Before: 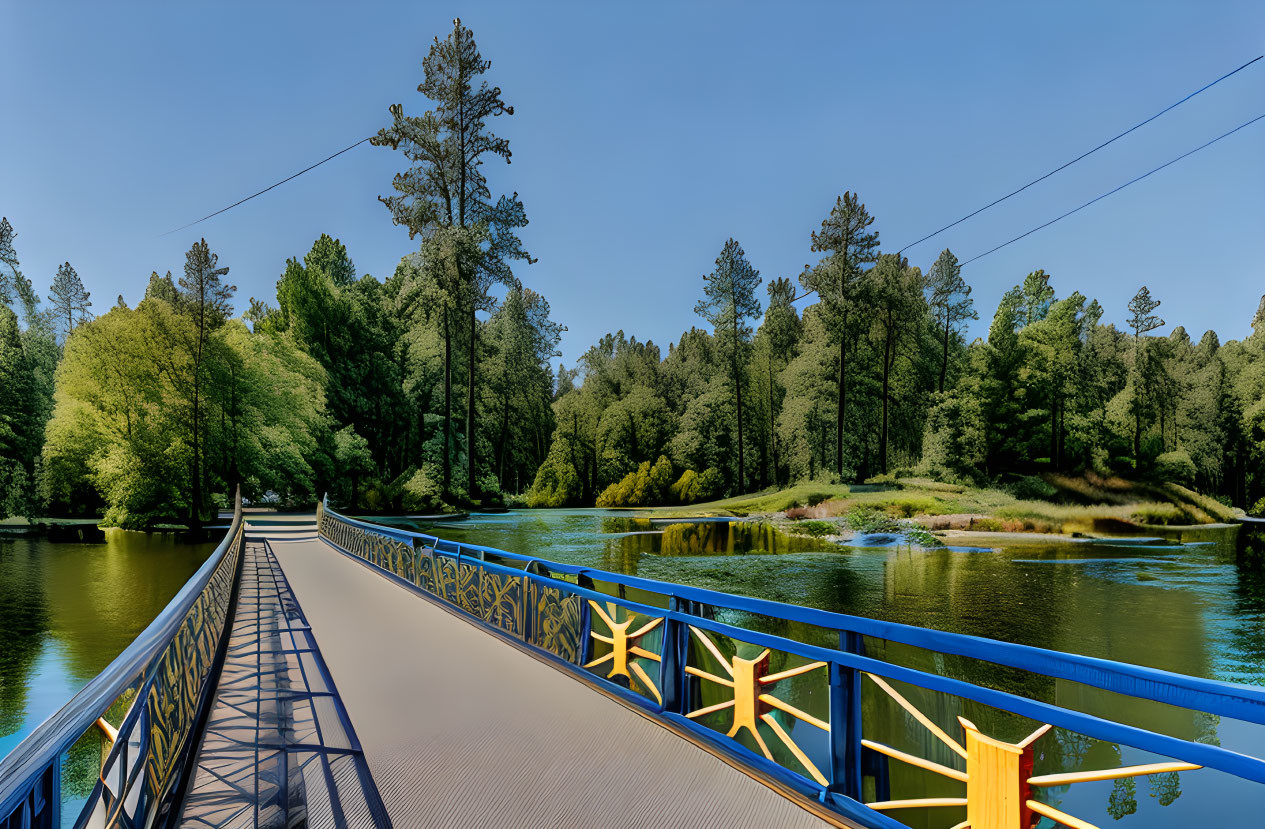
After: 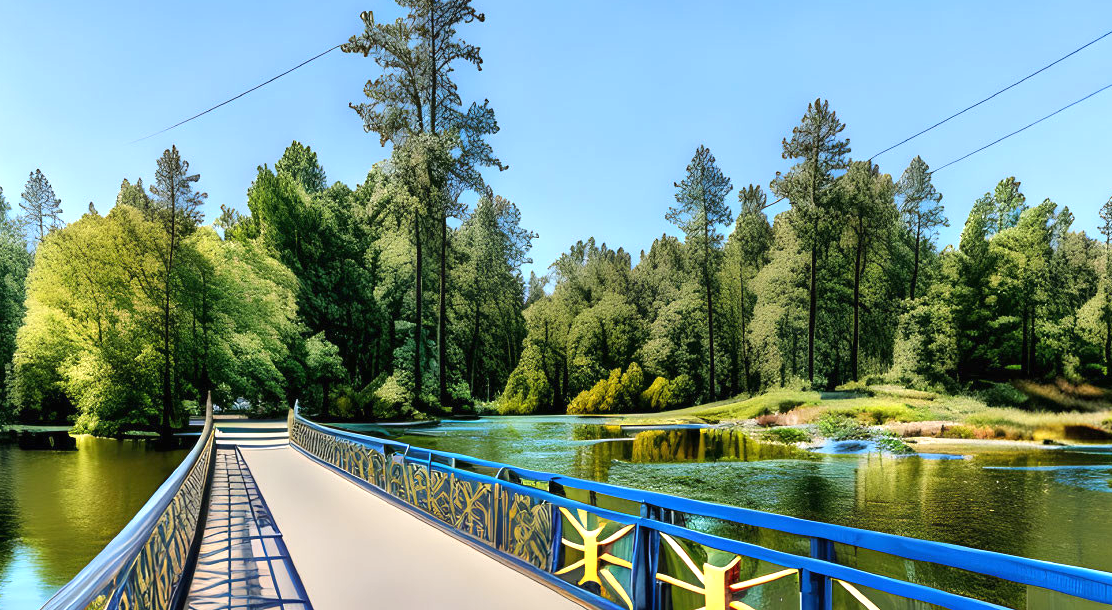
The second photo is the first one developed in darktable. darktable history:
crop and rotate: left 2.425%, top 11.305%, right 9.6%, bottom 15.08%
exposure: black level correction 0, exposure 1 EV, compensate exposure bias true, compensate highlight preservation false
